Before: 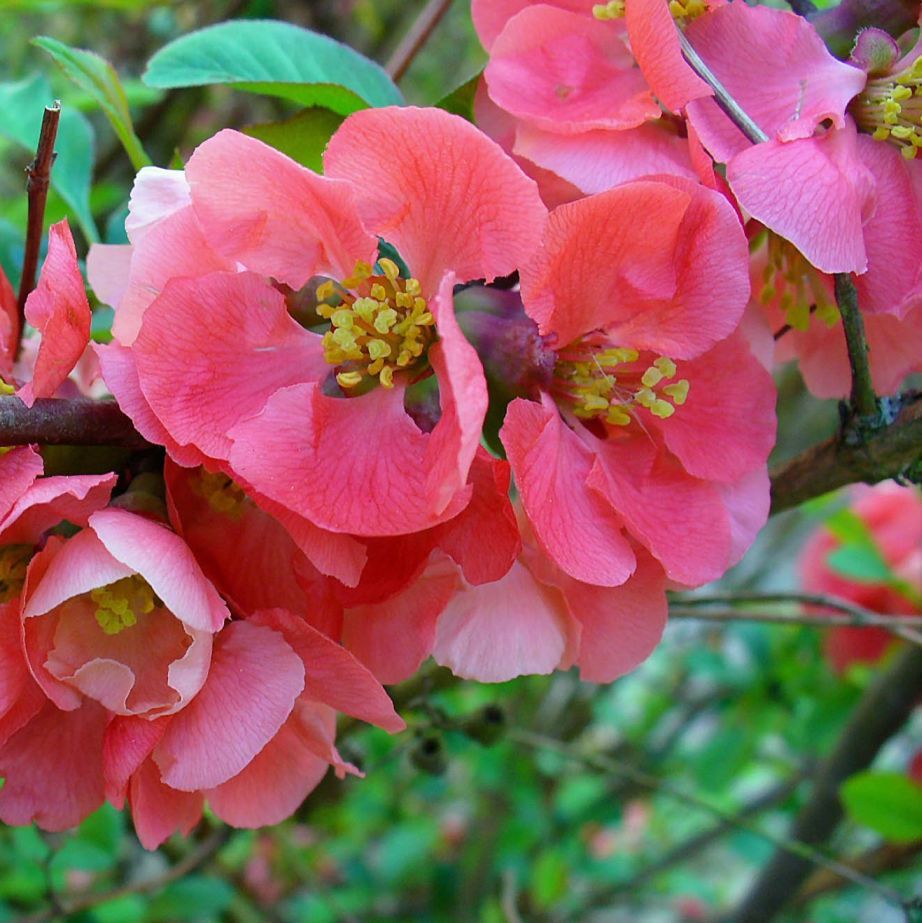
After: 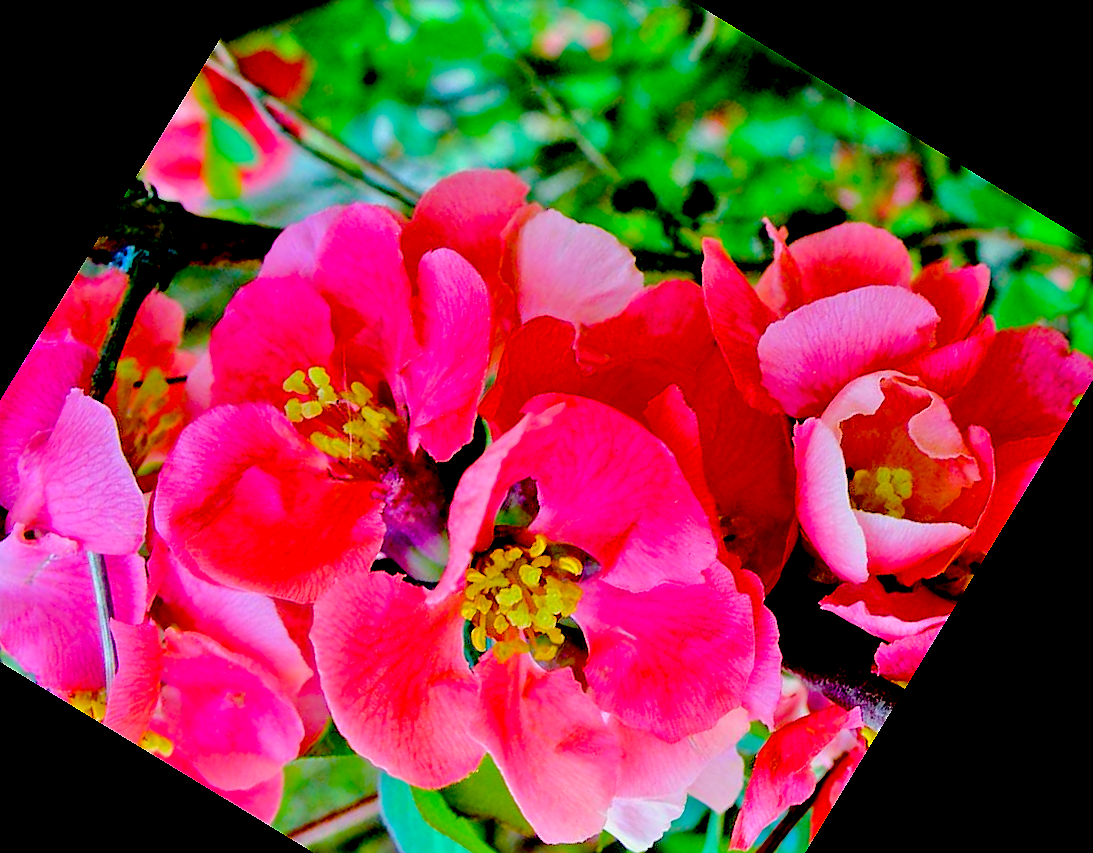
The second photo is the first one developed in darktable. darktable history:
exposure: black level correction 0.046, exposure -0.228 EV, compensate highlight preservation false
sharpen: radius 1
crop and rotate: angle 148.68°, left 9.111%, top 15.603%, right 4.588%, bottom 17.041%
tone equalizer: -7 EV 0.15 EV, -6 EV 0.6 EV, -5 EV 1.15 EV, -4 EV 1.33 EV, -3 EV 1.15 EV, -2 EV 0.6 EV, -1 EV 0.15 EV, mask exposure compensation -0.5 EV
color balance rgb: perceptual saturation grading › global saturation 25%, perceptual brilliance grading › mid-tones 10%, perceptual brilliance grading › shadows 15%, global vibrance 20%
white balance: emerald 1
